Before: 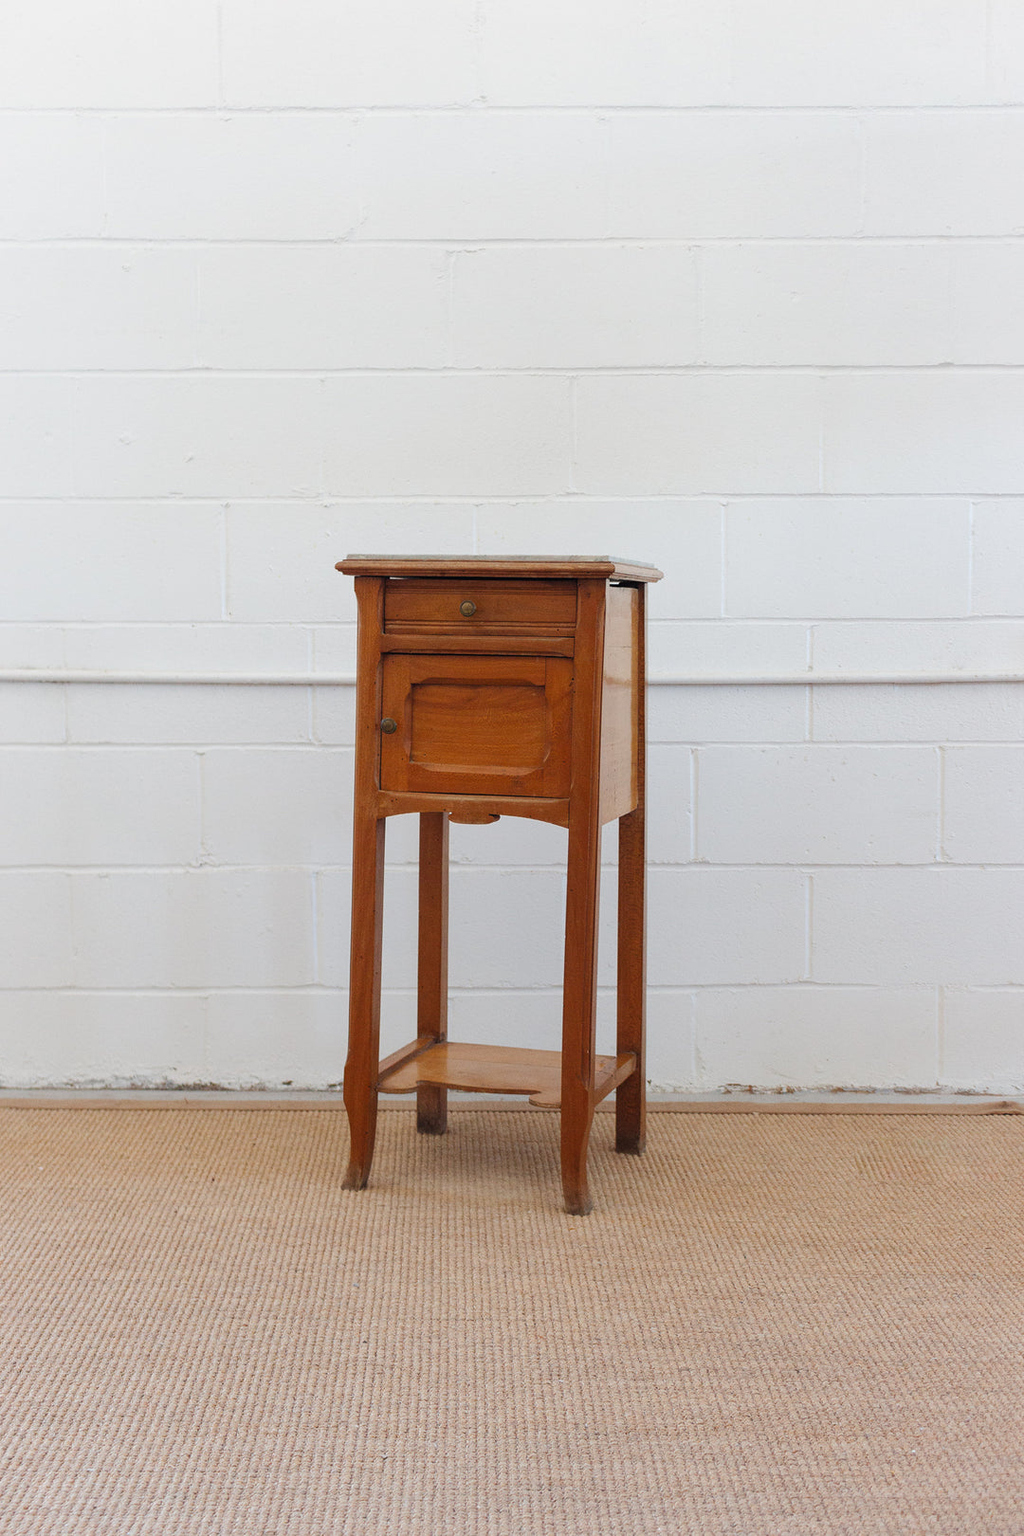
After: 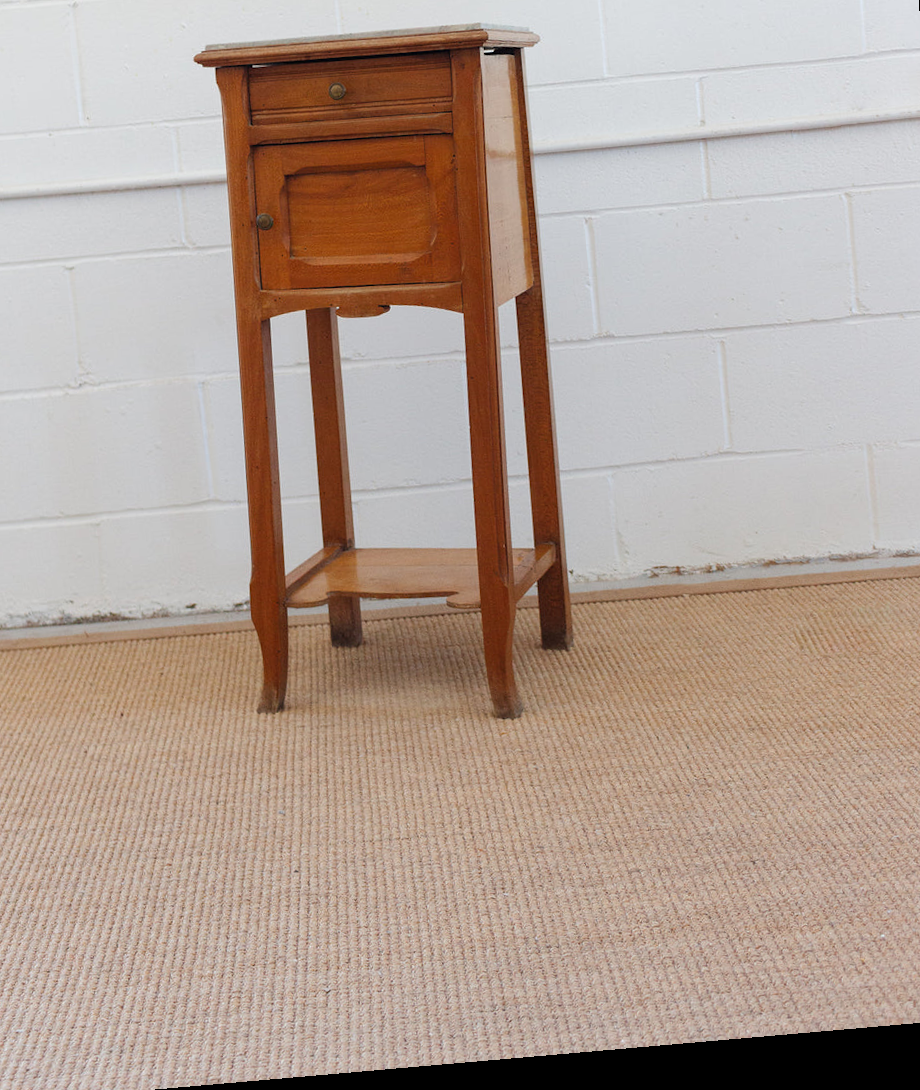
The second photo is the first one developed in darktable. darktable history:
crop and rotate: left 17.299%, top 35.115%, right 7.015%, bottom 1.024%
rotate and perspective: rotation -4.98°, automatic cropping off
